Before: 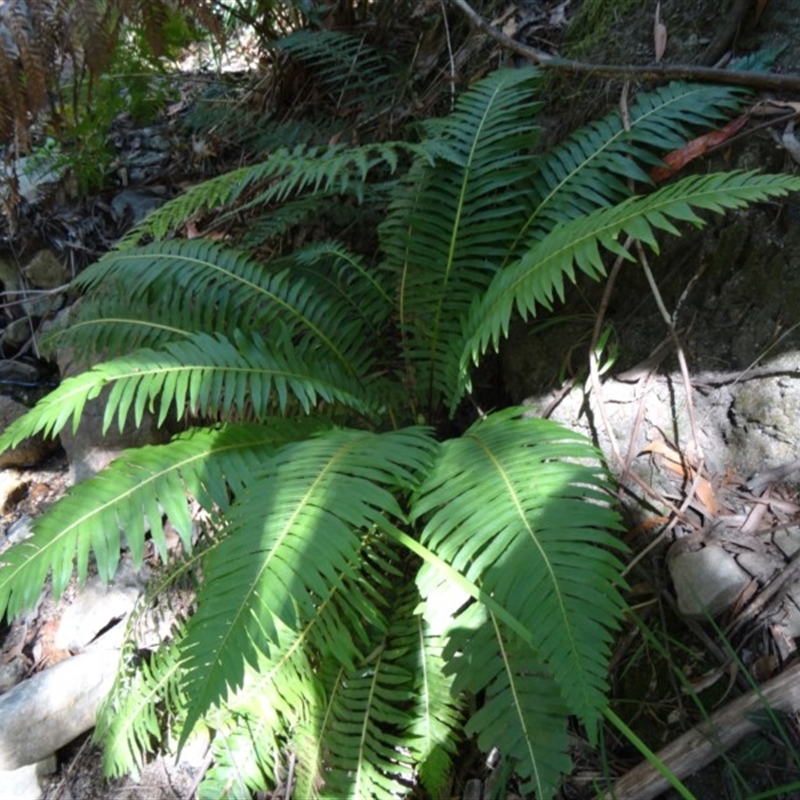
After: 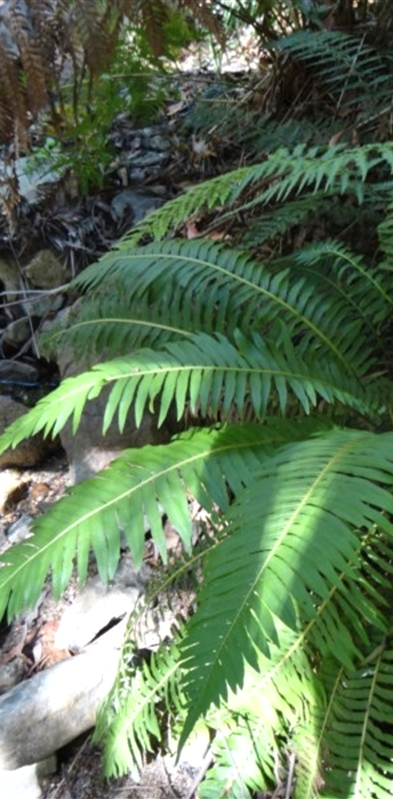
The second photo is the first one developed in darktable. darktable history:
crop and rotate: left 0%, top 0%, right 50.845%
shadows and highlights: low approximation 0.01, soften with gaussian
exposure: exposure 0.127 EV, compensate highlight preservation false
